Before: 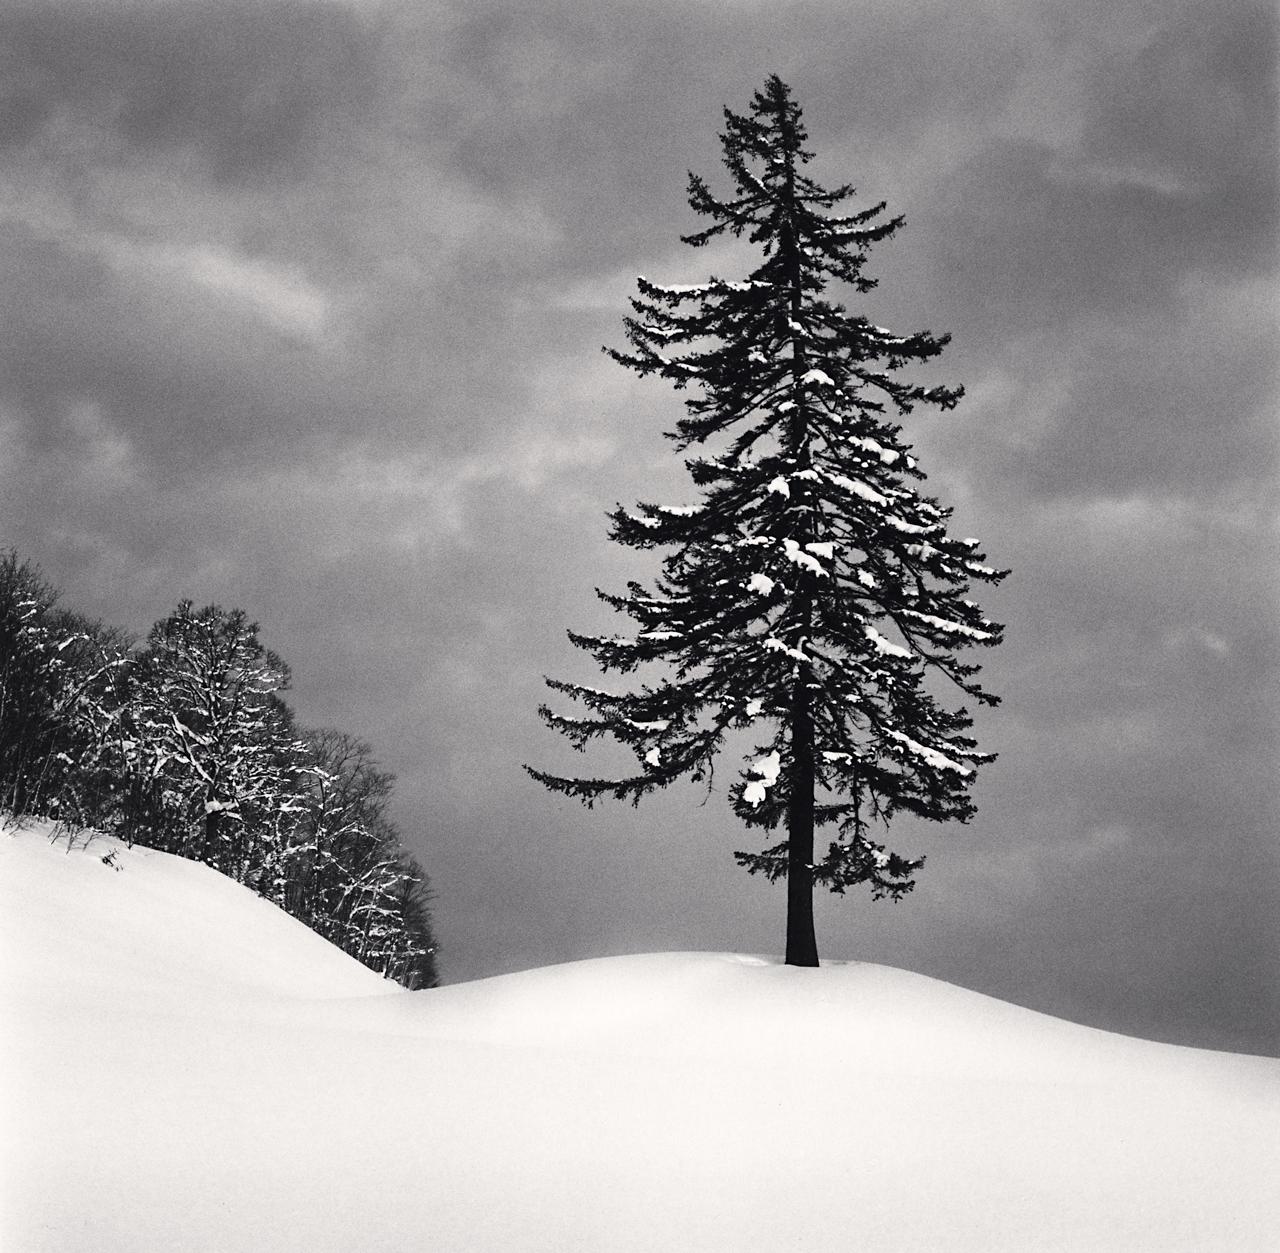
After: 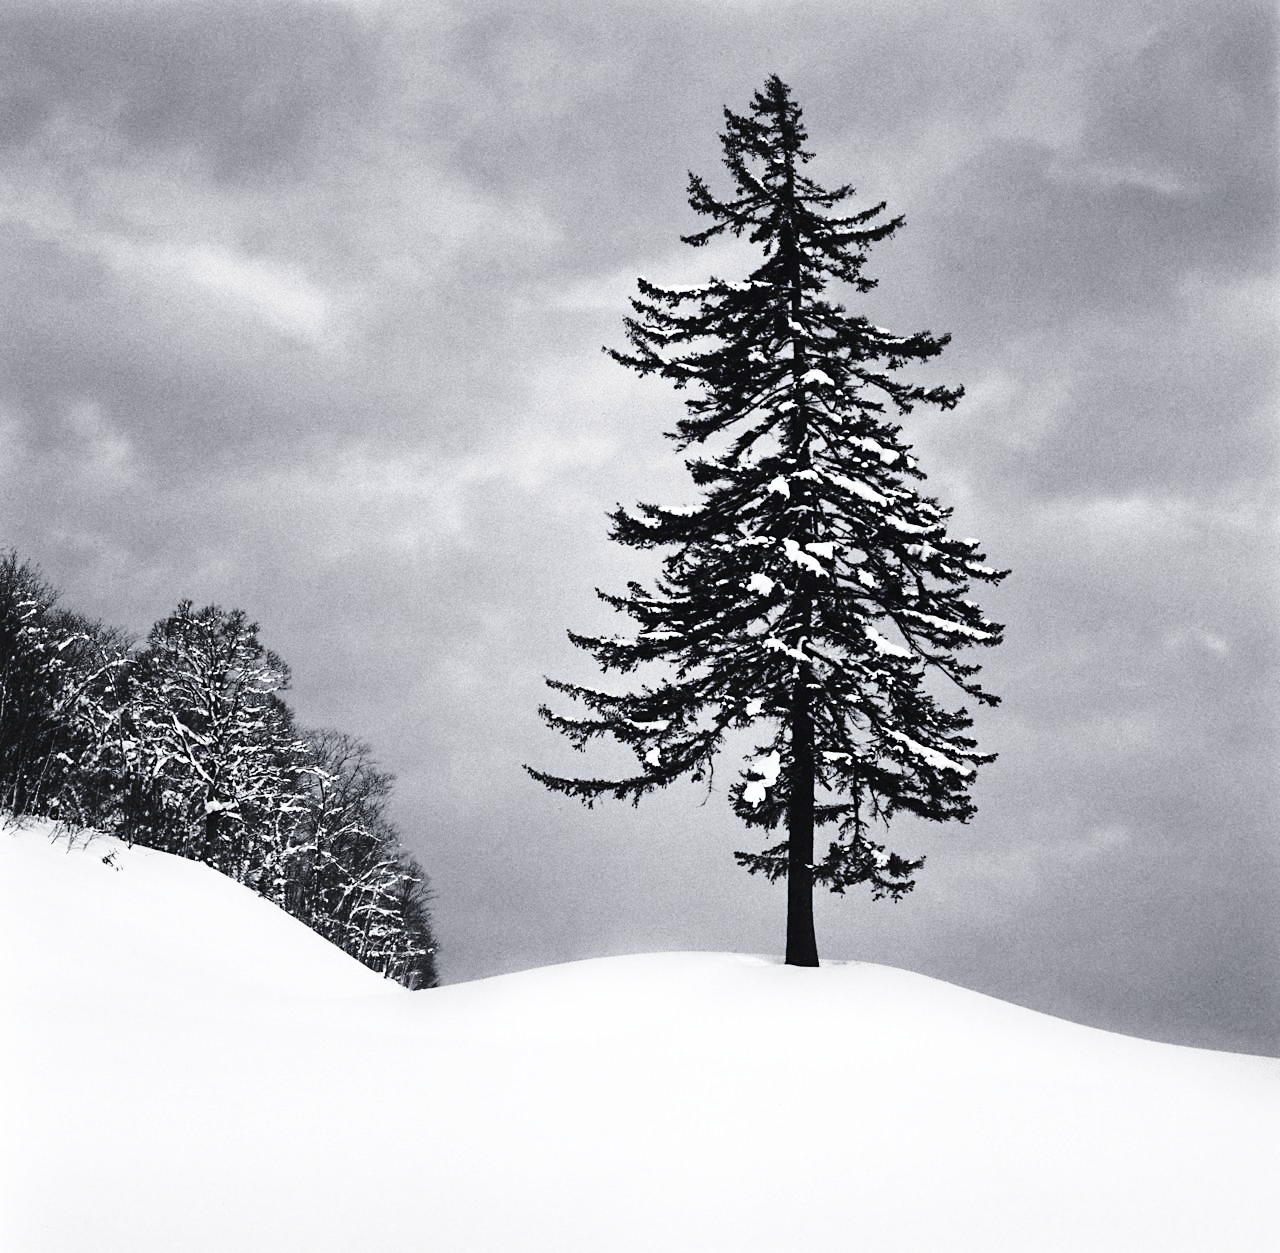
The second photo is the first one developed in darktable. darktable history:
white balance: red 0.98, blue 1.034
base curve: curves: ch0 [(0, 0) (0.028, 0.03) (0.121, 0.232) (0.46, 0.748) (0.859, 0.968) (1, 1)], preserve colors none
